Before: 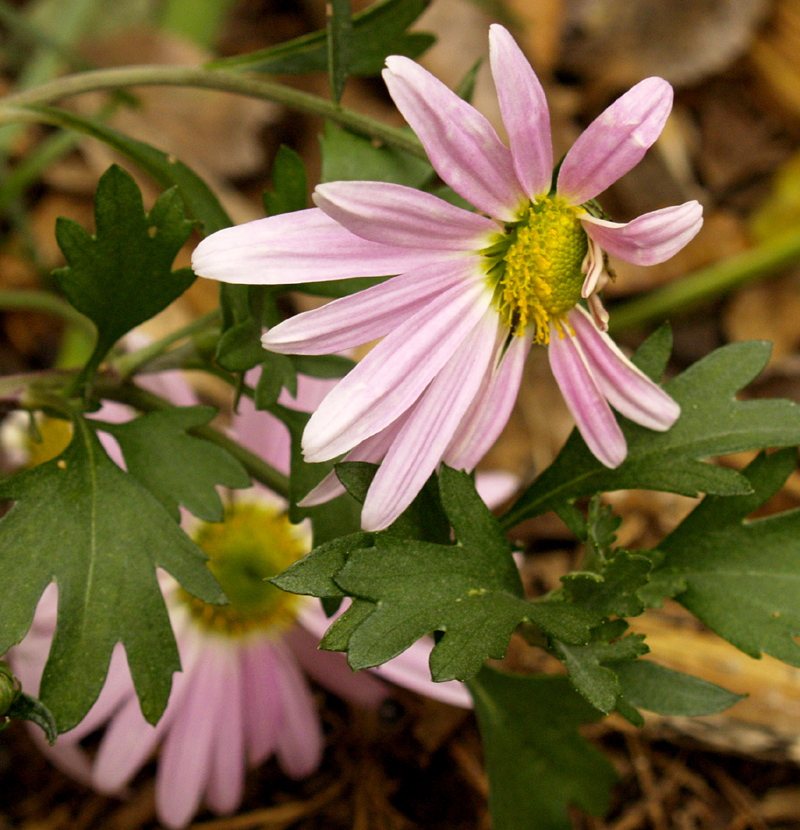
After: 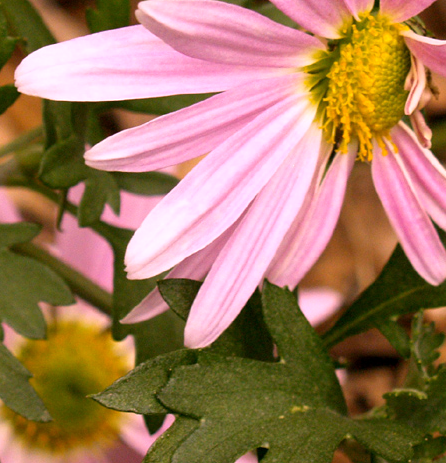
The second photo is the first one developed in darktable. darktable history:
exposure: compensate highlight preservation false
crop and rotate: left 22.13%, top 22.054%, right 22.026%, bottom 22.102%
white balance: red 1.188, blue 1.11
